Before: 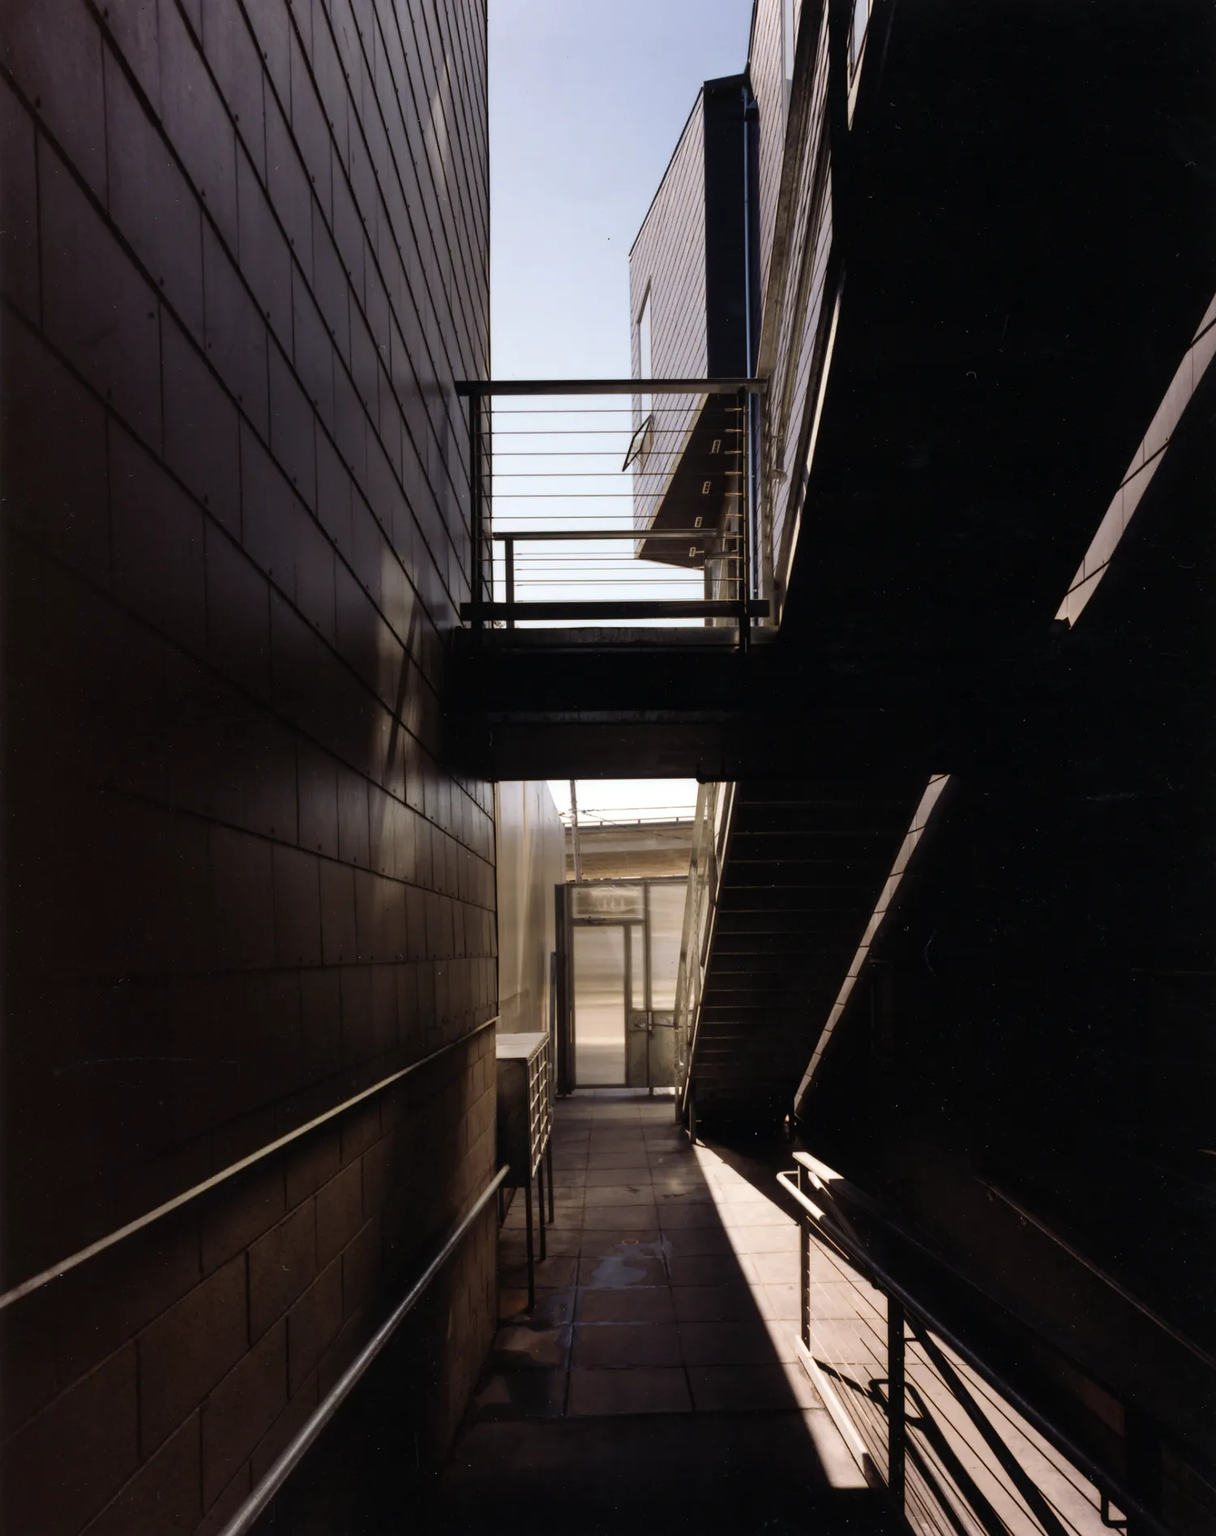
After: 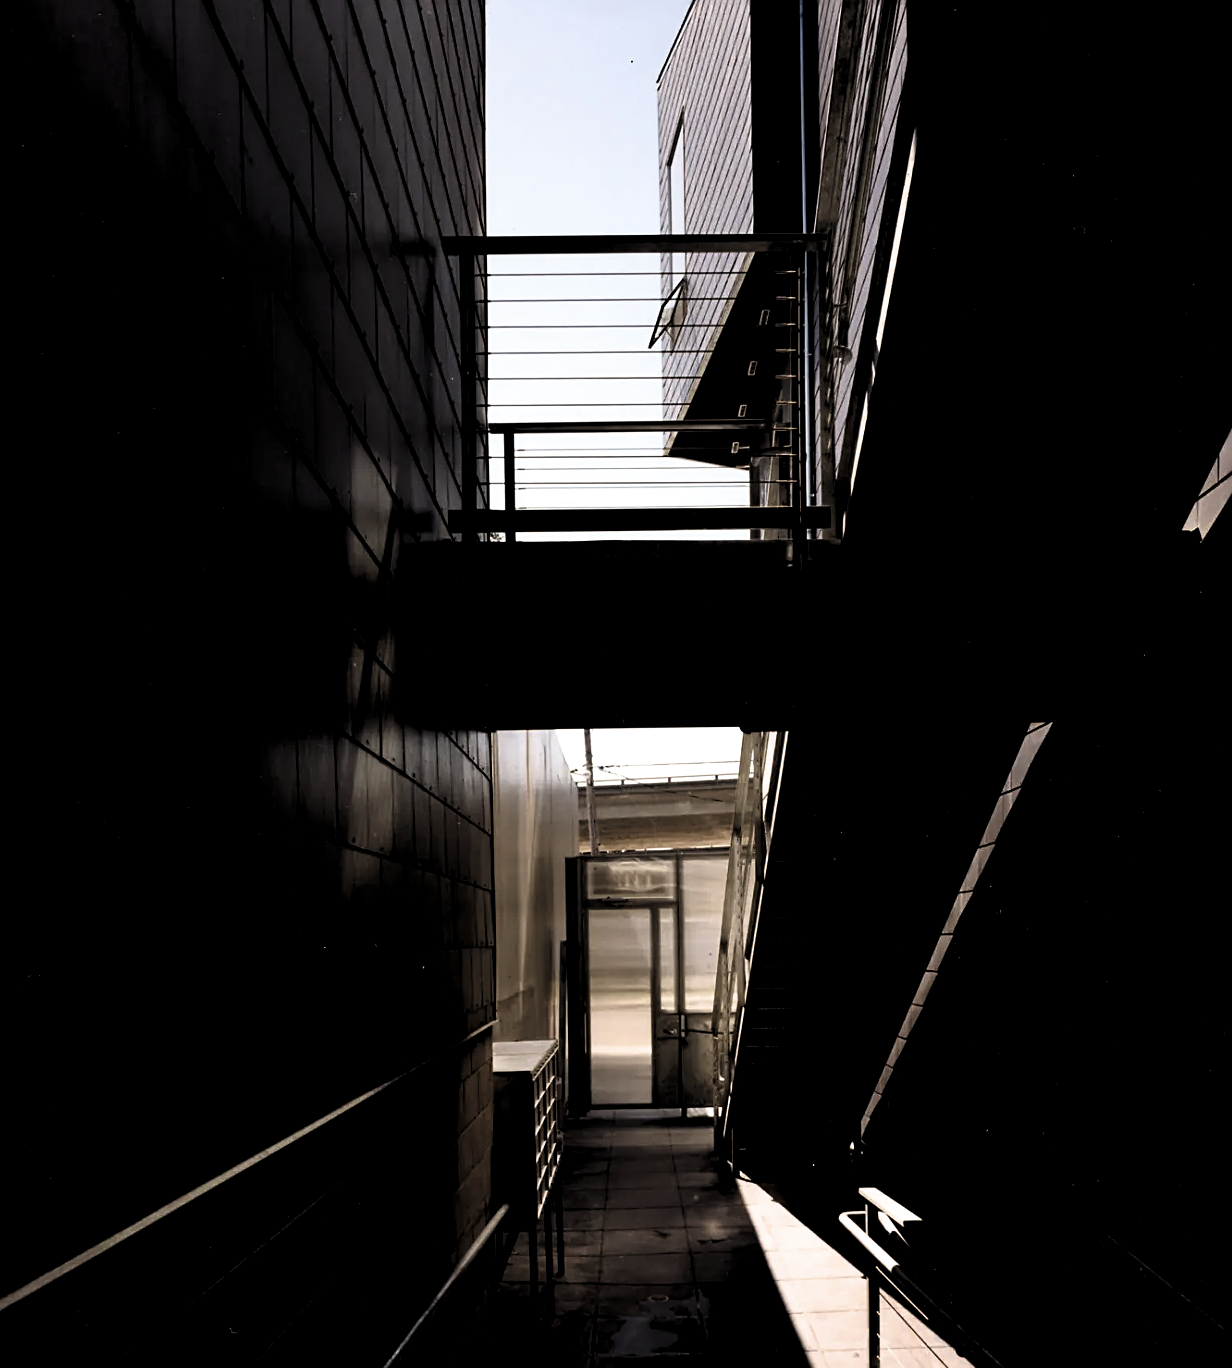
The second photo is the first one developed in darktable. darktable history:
sharpen: on, module defaults
crop: left 7.94%, top 12.33%, right 9.919%, bottom 15.416%
filmic rgb: black relative exposure -9.13 EV, white relative exposure 2.31 EV, hardness 7.49
levels: levels [0.116, 0.574, 1]
